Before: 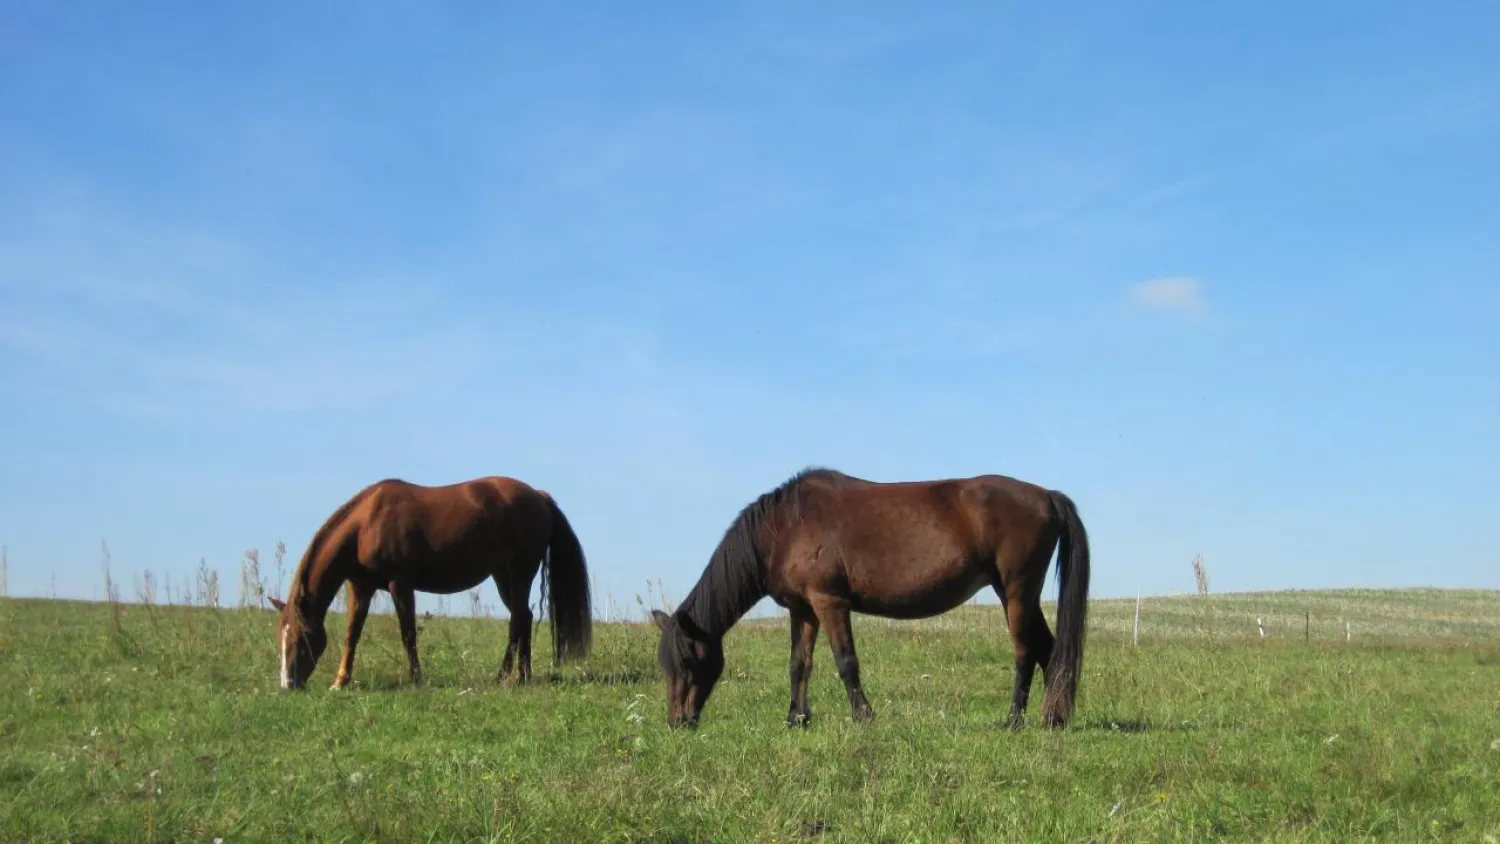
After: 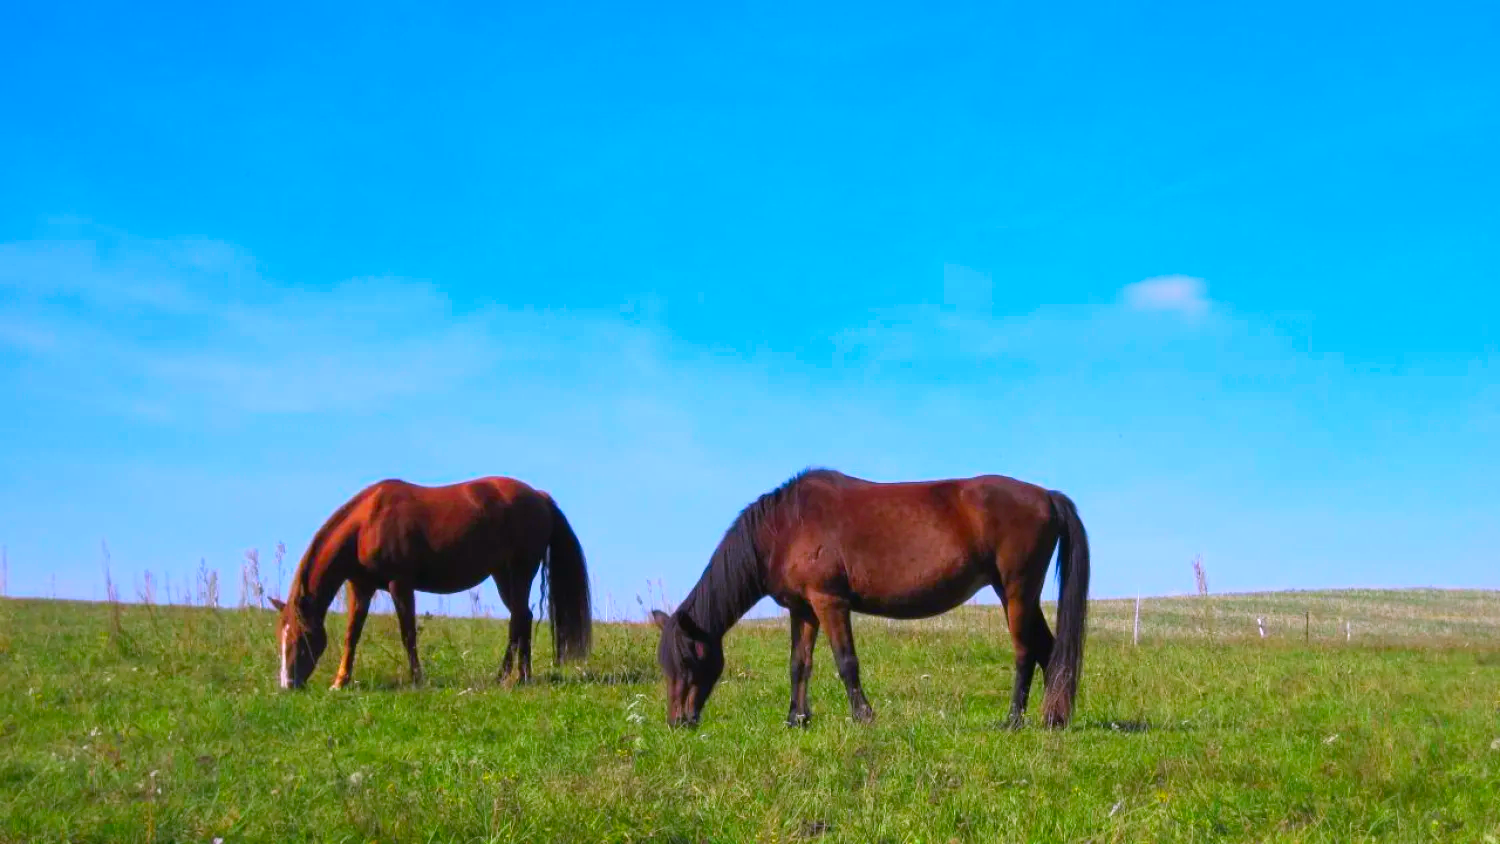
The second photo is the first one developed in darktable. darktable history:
color correction: saturation 1.8
white balance: red 1.042, blue 1.17
